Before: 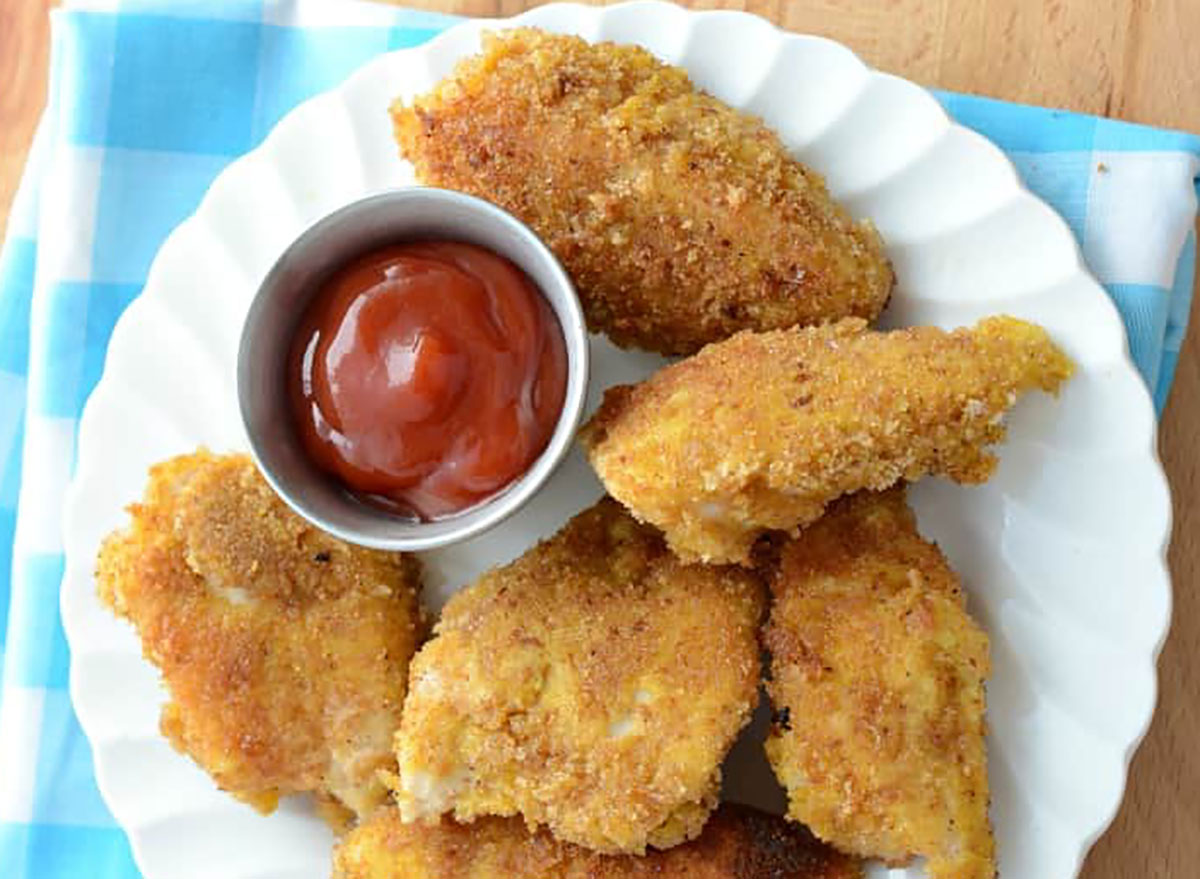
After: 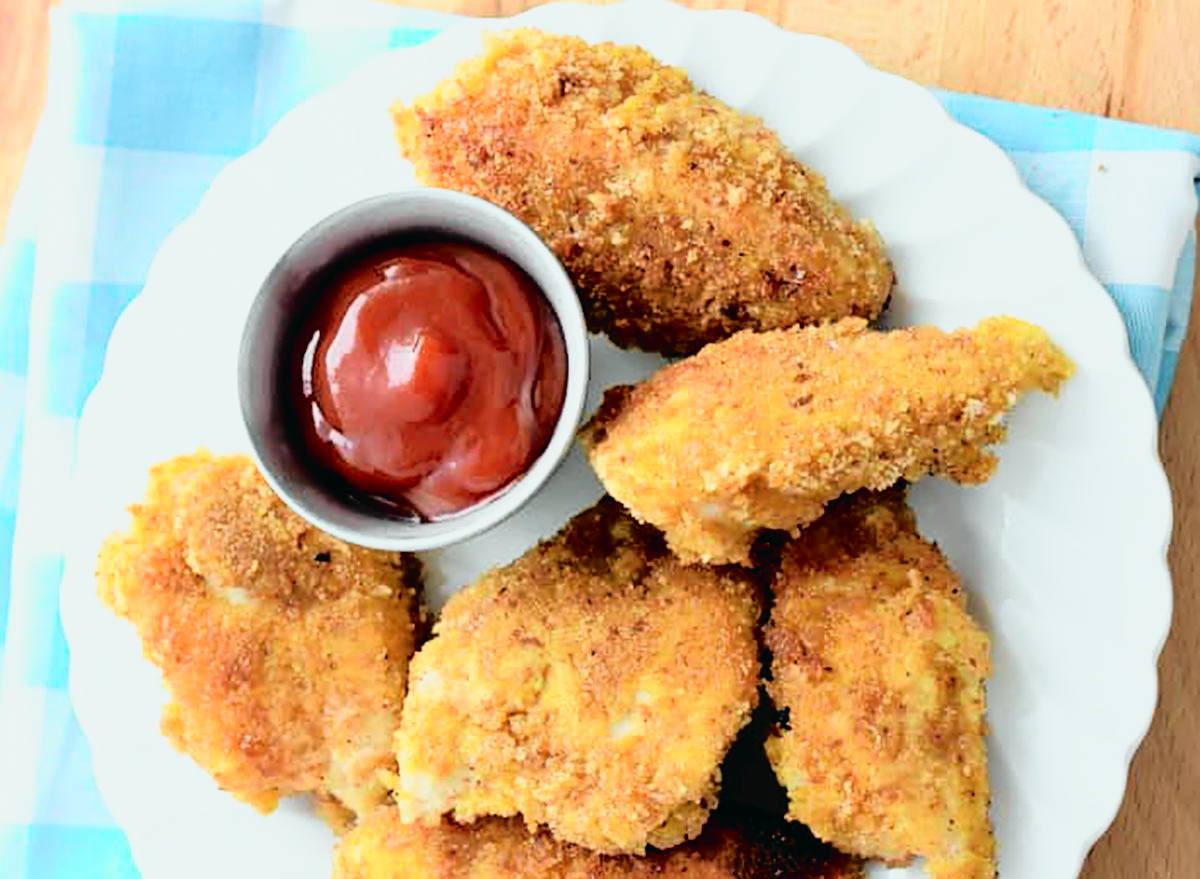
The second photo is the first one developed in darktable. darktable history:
filmic rgb: black relative exposure -5.01 EV, white relative exposure 3.53 EV, hardness 3.18, contrast 1.194, highlights saturation mix -49.15%, enable highlight reconstruction true
tone curve: curves: ch0 [(0, 0.015) (0.091, 0.055) (0.184, 0.159) (0.304, 0.382) (0.492, 0.579) (0.628, 0.755) (0.832, 0.932) (0.984, 0.963)]; ch1 [(0, 0) (0.34, 0.235) (0.46, 0.46) (0.515, 0.502) (0.553, 0.567) (0.764, 0.815) (1, 1)]; ch2 [(0, 0) (0.44, 0.458) (0.479, 0.492) (0.524, 0.507) (0.557, 0.567) (0.673, 0.699) (1, 1)], color space Lab, independent channels, preserve colors none
